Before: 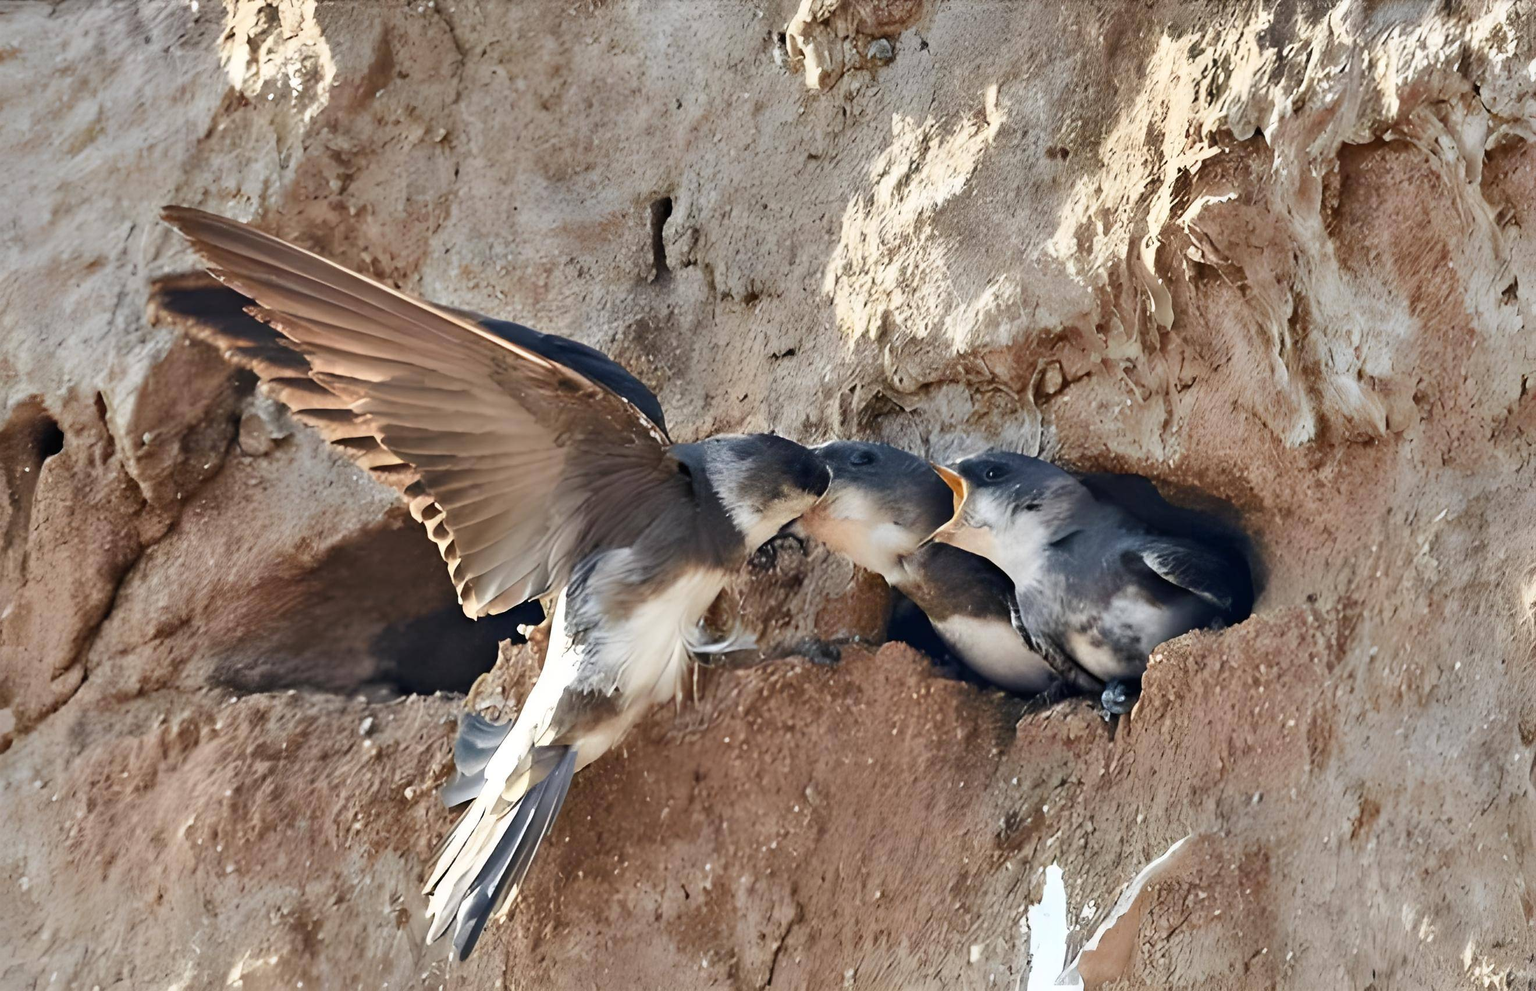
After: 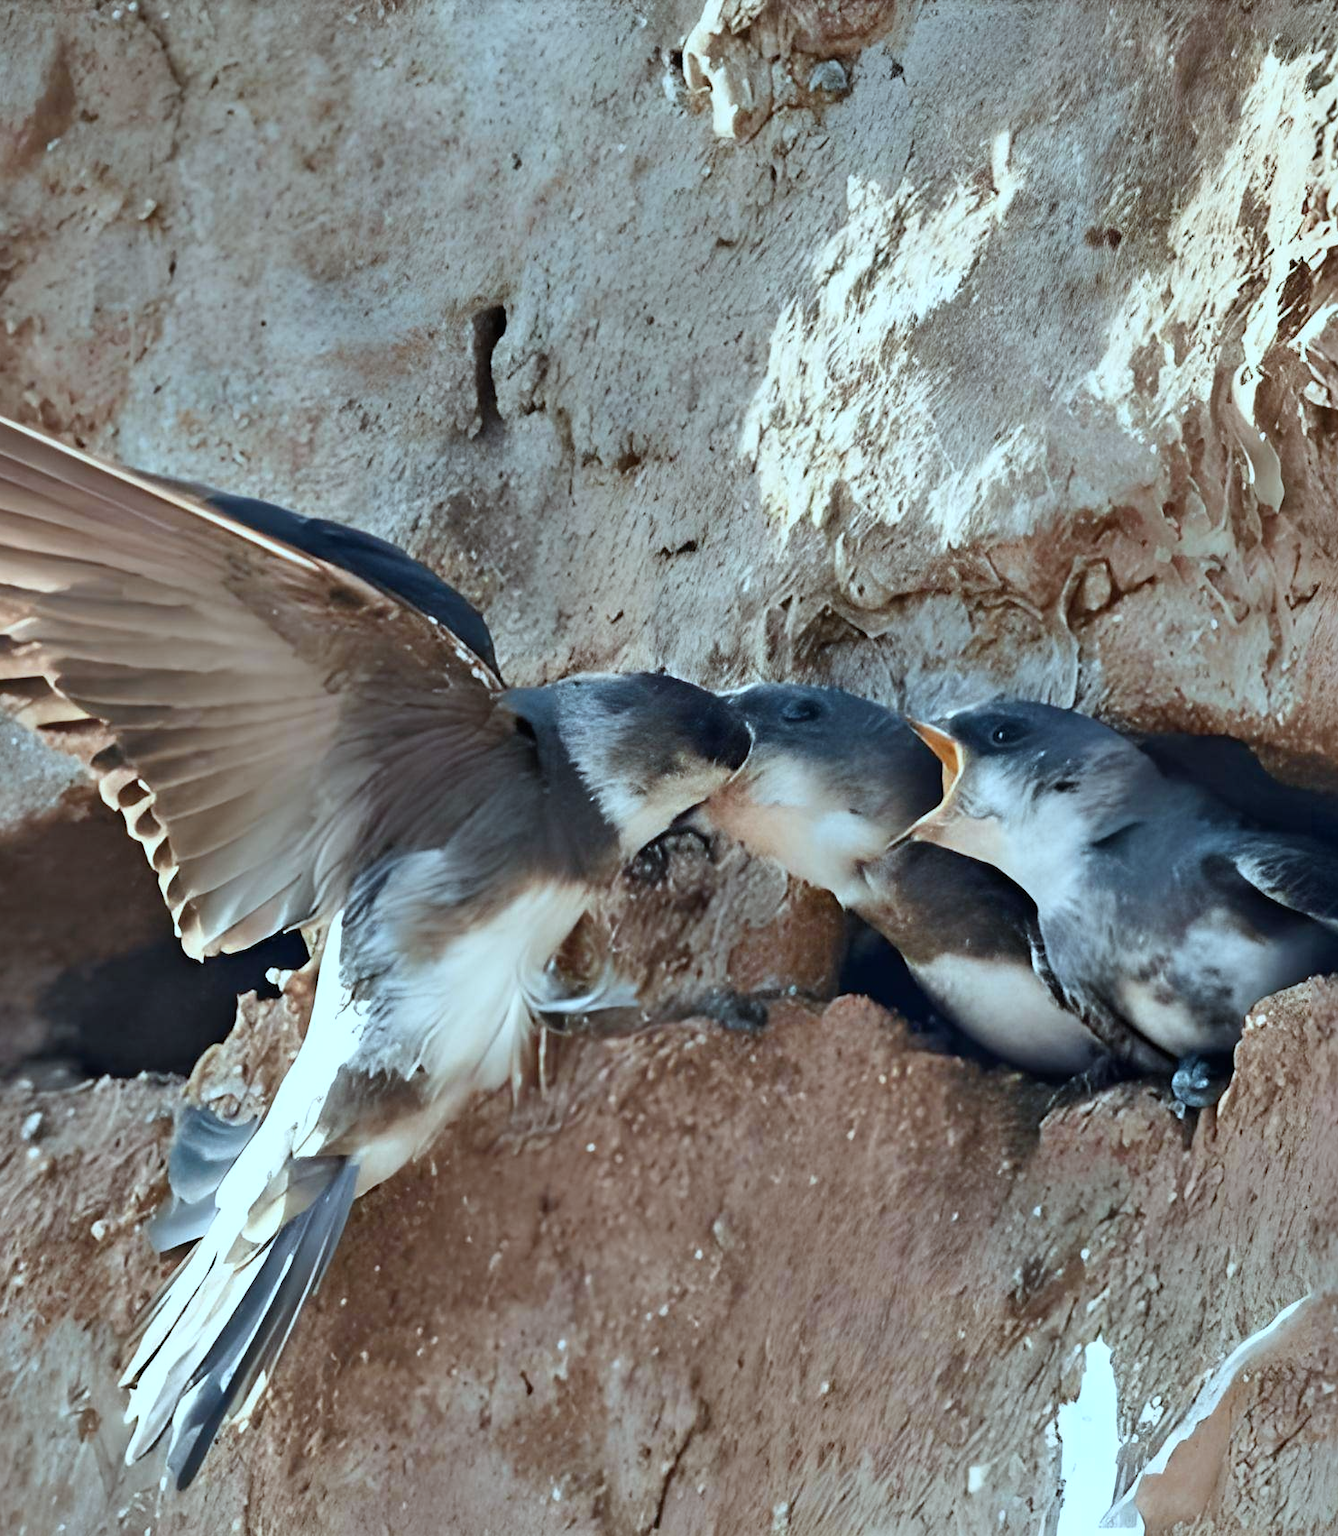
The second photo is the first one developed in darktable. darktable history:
color correction: highlights a* -11.71, highlights b* -15.58
crop and rotate: left 22.516%, right 21.234%
